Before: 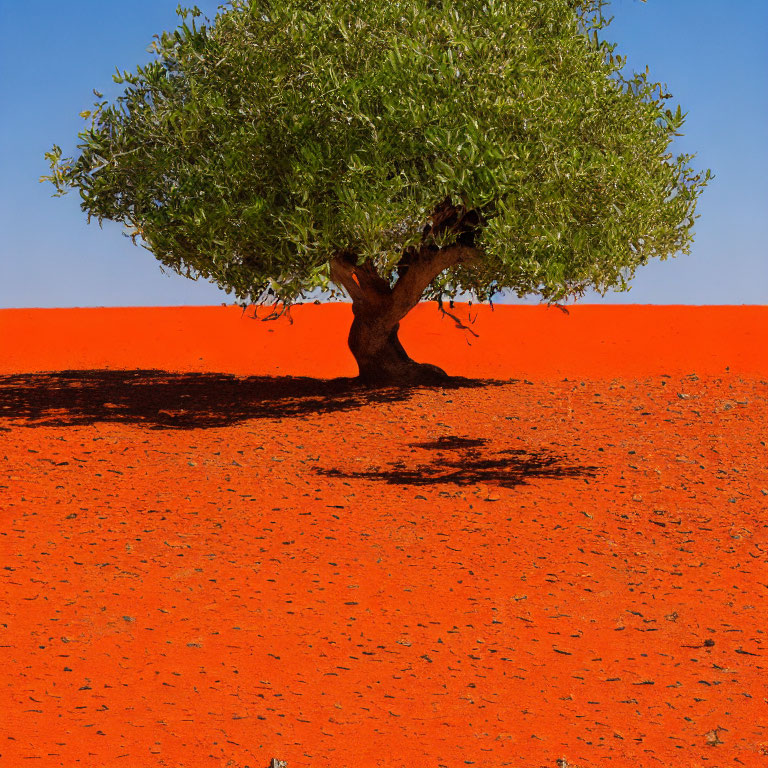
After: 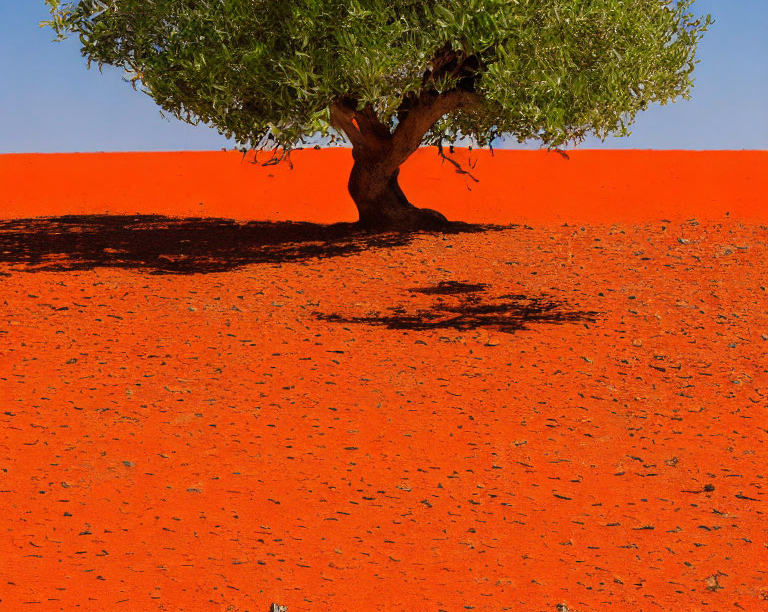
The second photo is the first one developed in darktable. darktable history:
exposure: compensate exposure bias true, compensate highlight preservation false
crop and rotate: top 20.258%
color zones: curves: ch0 [(0, 0.5) (0.143, 0.5) (0.286, 0.5) (0.429, 0.5) (0.62, 0.489) (0.714, 0.445) (0.844, 0.496) (1, 0.5)]; ch1 [(0, 0.5) (0.143, 0.5) (0.286, 0.5) (0.429, 0.5) (0.571, 0.5) (0.714, 0.523) (0.857, 0.5) (1, 0.5)]
